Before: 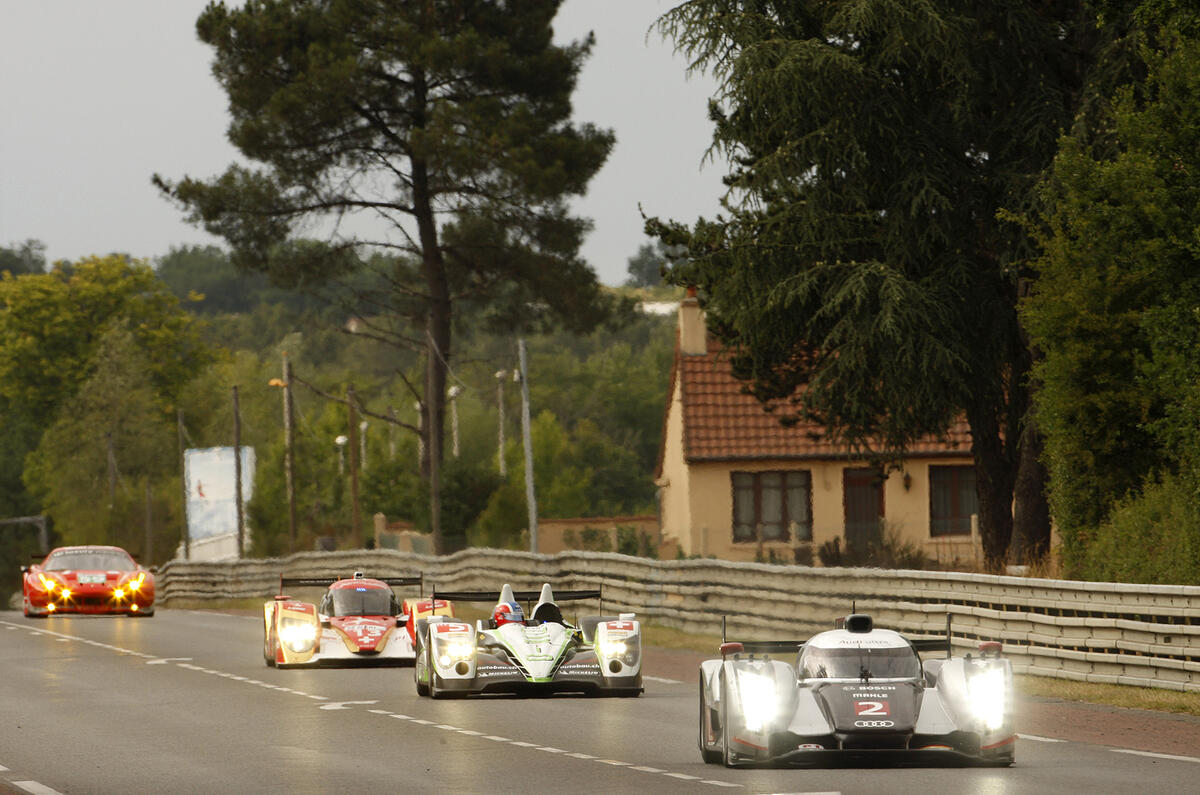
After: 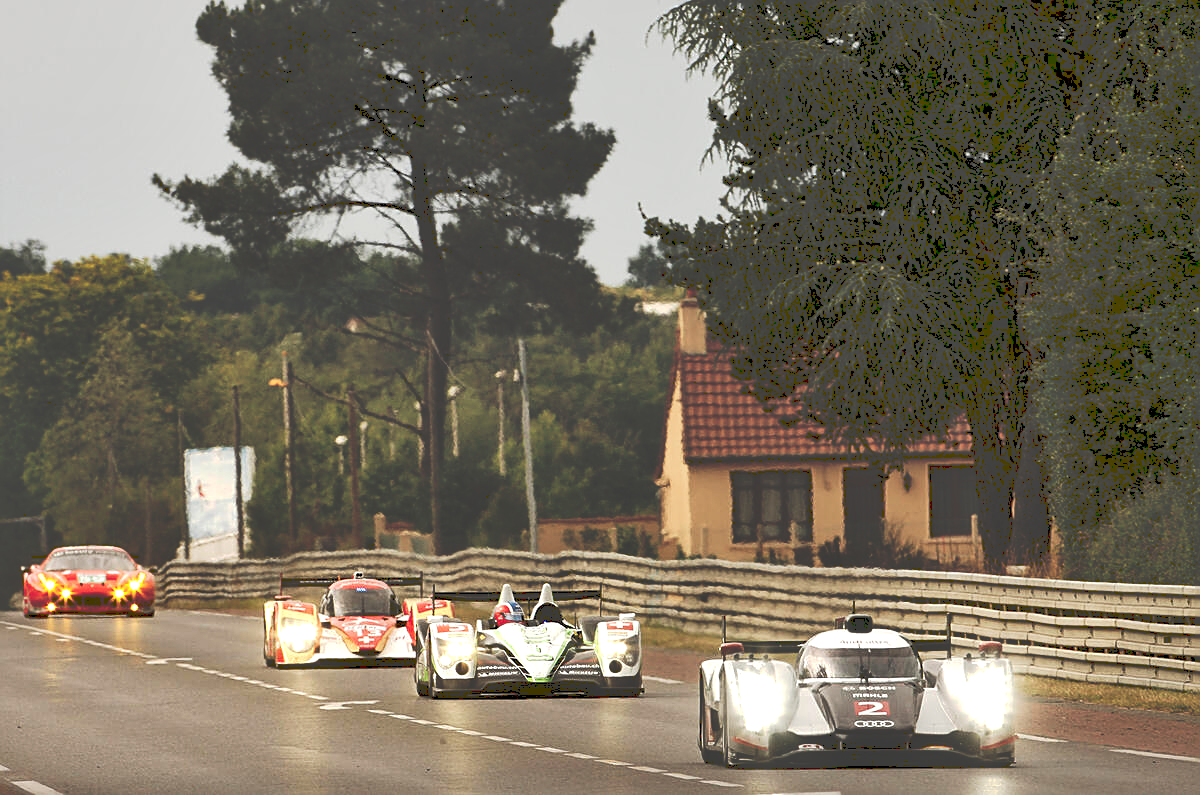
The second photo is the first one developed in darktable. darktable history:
local contrast: mode bilateral grid, contrast 25, coarseness 61, detail 151%, midtone range 0.2
tone curve: curves: ch0 [(0, 0) (0.003, 0.284) (0.011, 0.284) (0.025, 0.288) (0.044, 0.29) (0.069, 0.292) (0.1, 0.296) (0.136, 0.298) (0.177, 0.305) (0.224, 0.312) (0.277, 0.327) (0.335, 0.362) (0.399, 0.407) (0.468, 0.464) (0.543, 0.537) (0.623, 0.62) (0.709, 0.71) (0.801, 0.79) (0.898, 0.862) (1, 1)], preserve colors none
sharpen: on, module defaults
exposure: black level correction 0.001, exposure 0.5 EV, compensate highlight preservation false
tone equalizer: -8 EV 0.265 EV, -7 EV 0.423 EV, -6 EV 0.444 EV, -5 EV 0.273 EV, -3 EV -0.277 EV, -2 EV -0.427 EV, -1 EV -0.432 EV, +0 EV -0.25 EV
